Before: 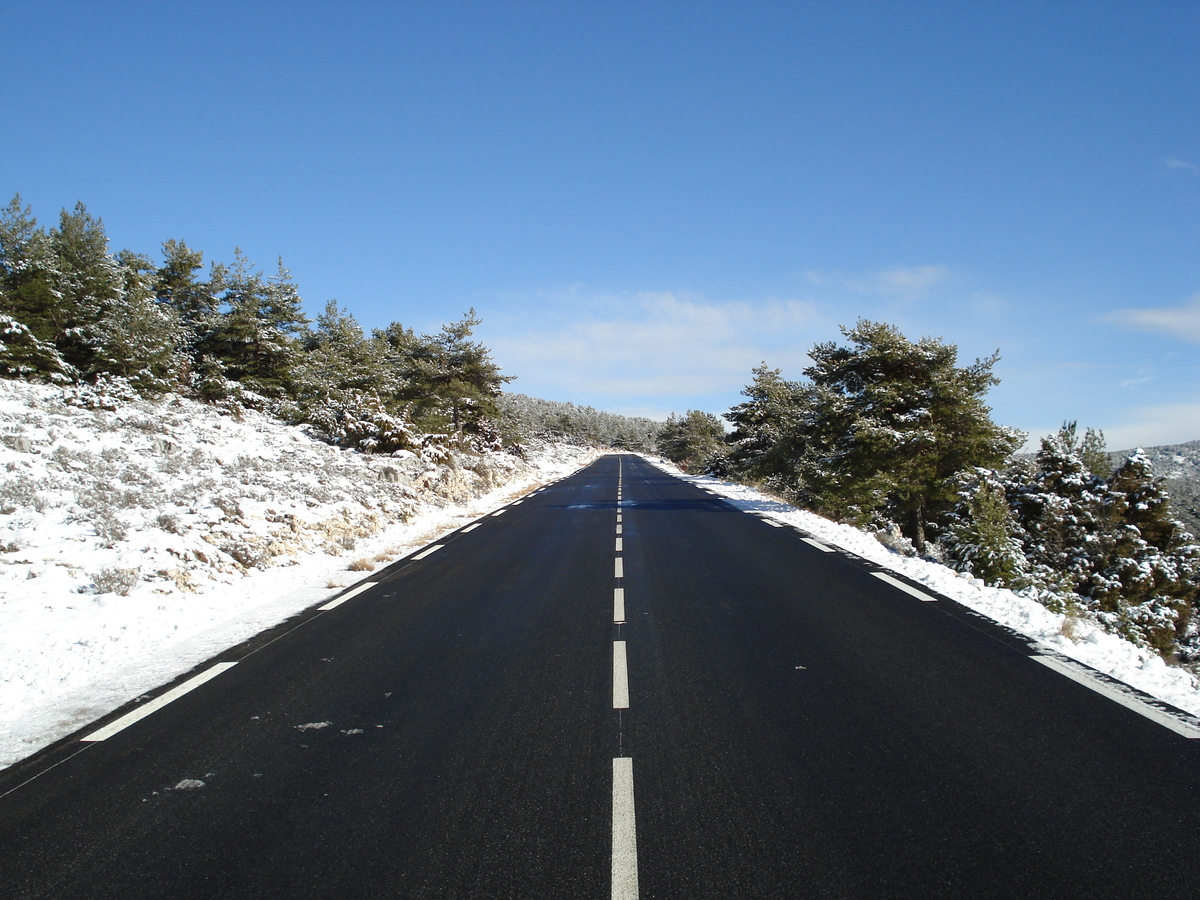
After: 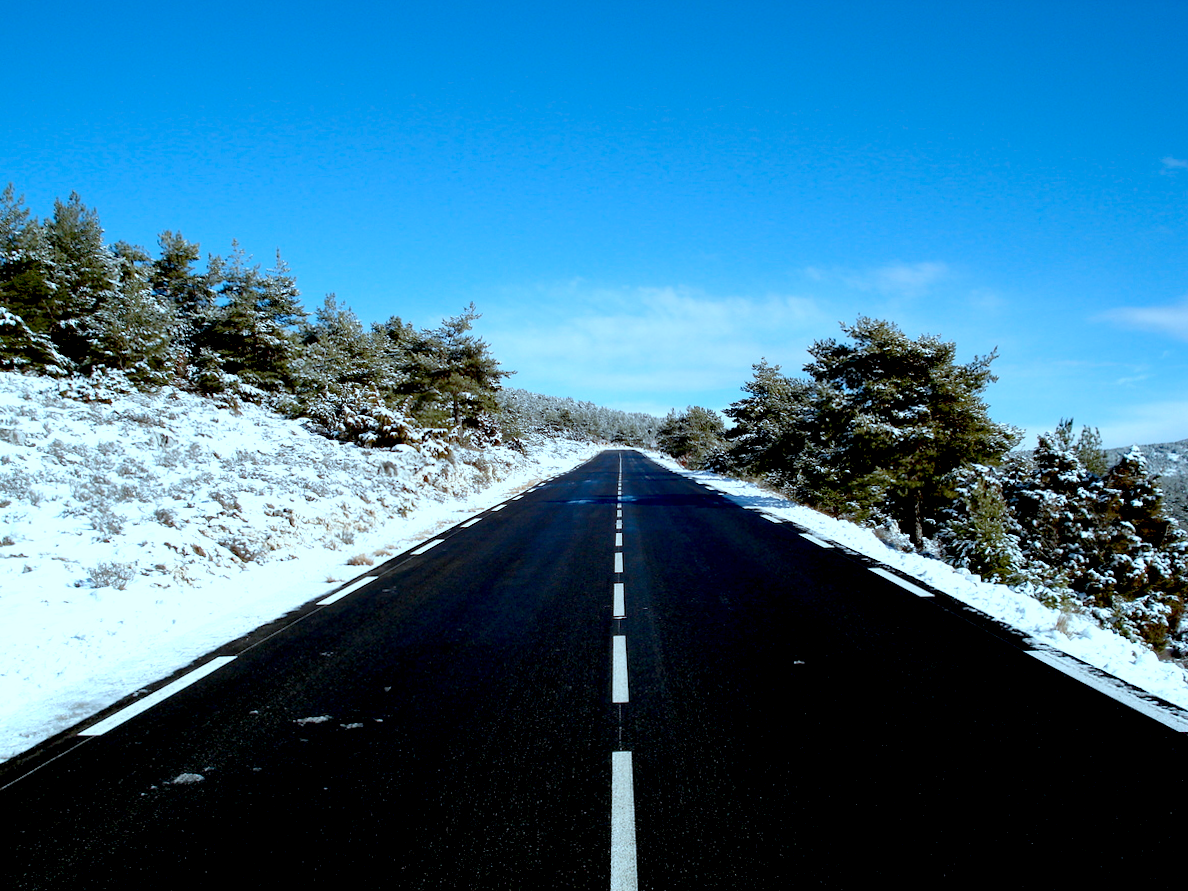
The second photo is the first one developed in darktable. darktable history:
color correction: highlights a* -9.73, highlights b* -21.22
rotate and perspective: rotation 0.174°, lens shift (vertical) 0.013, lens shift (horizontal) 0.019, shear 0.001, automatic cropping original format, crop left 0.007, crop right 0.991, crop top 0.016, crop bottom 0.997
exposure: black level correction 0.025, exposure 0.182 EV, compensate highlight preservation false
